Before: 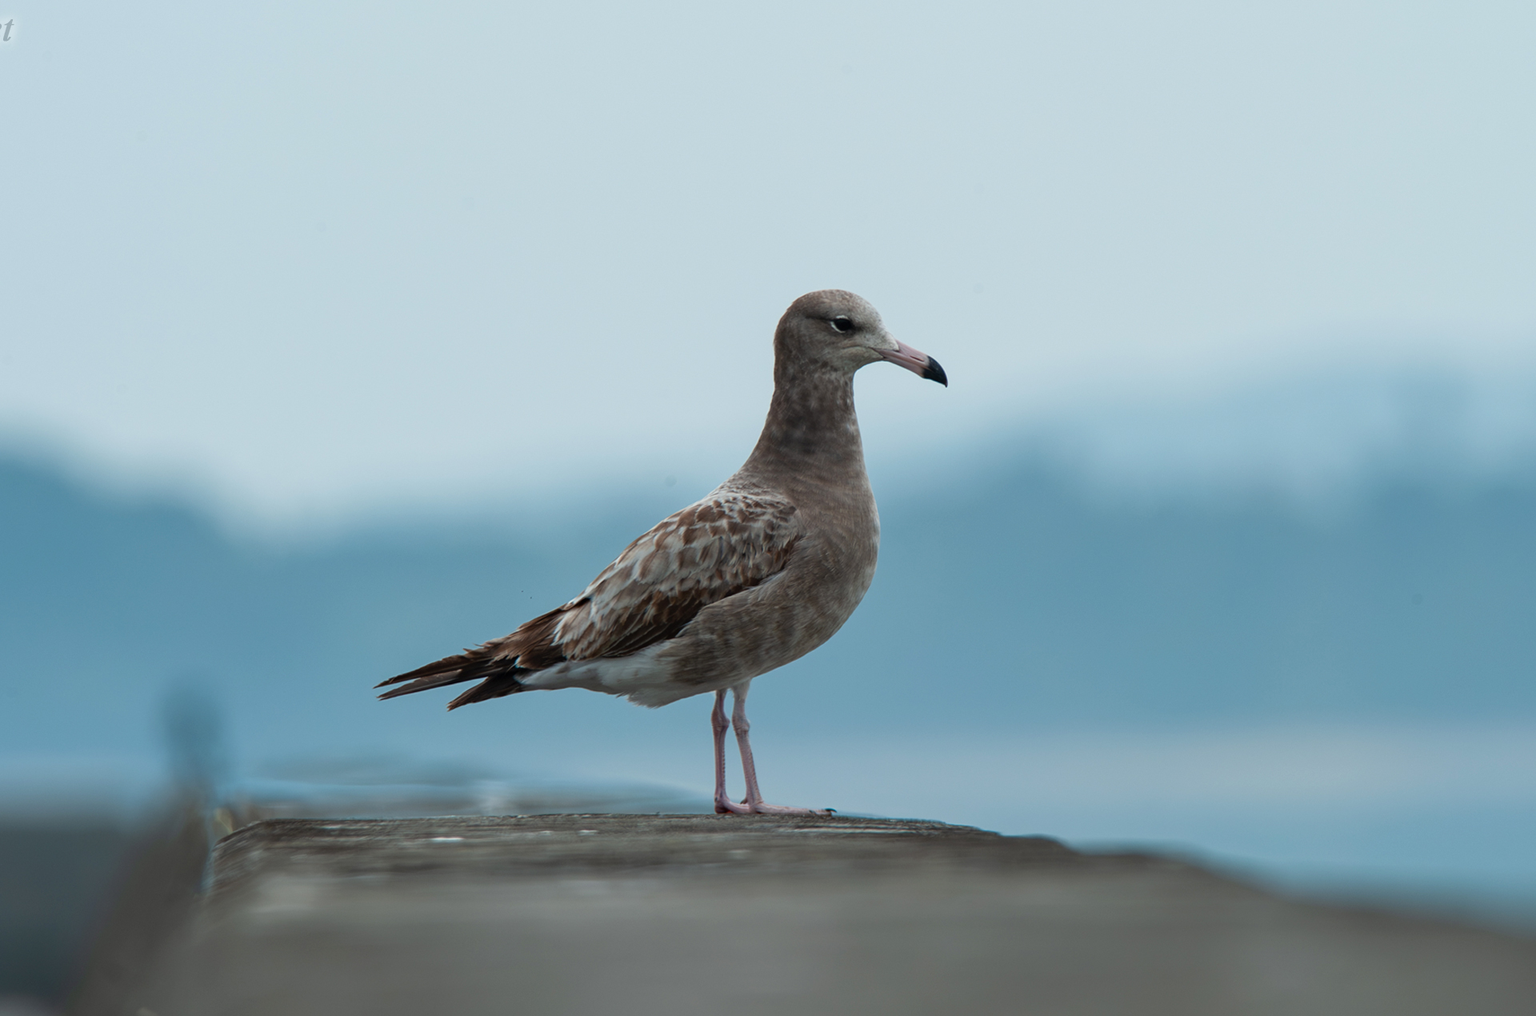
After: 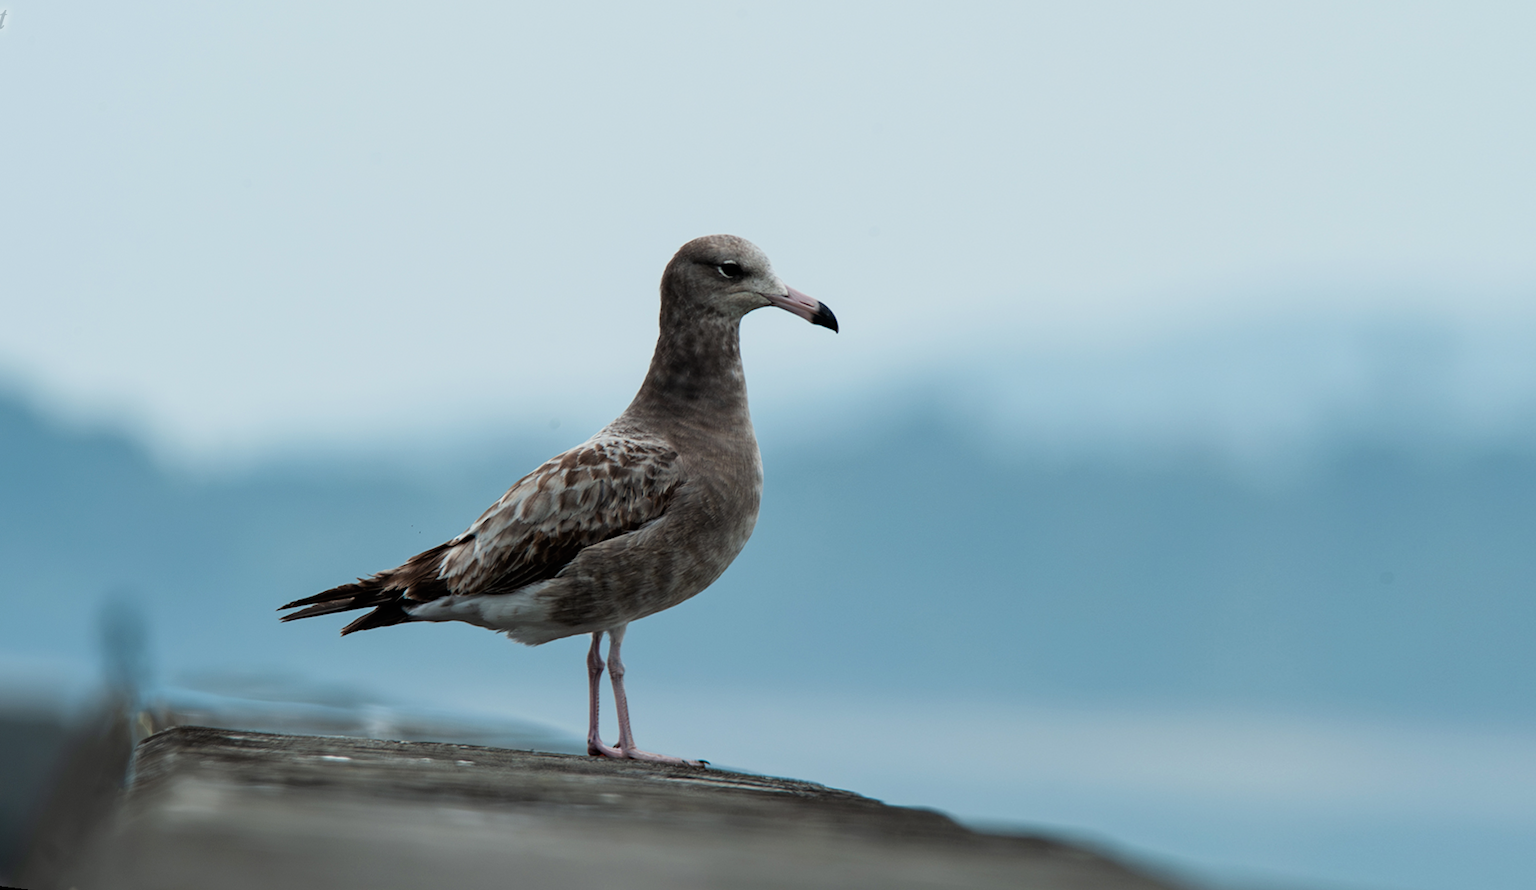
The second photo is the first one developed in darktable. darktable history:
rotate and perspective: rotation 1.69°, lens shift (vertical) -0.023, lens shift (horizontal) -0.291, crop left 0.025, crop right 0.988, crop top 0.092, crop bottom 0.842
filmic rgb: black relative exposure -8.07 EV, white relative exposure 3 EV, hardness 5.35, contrast 1.25
